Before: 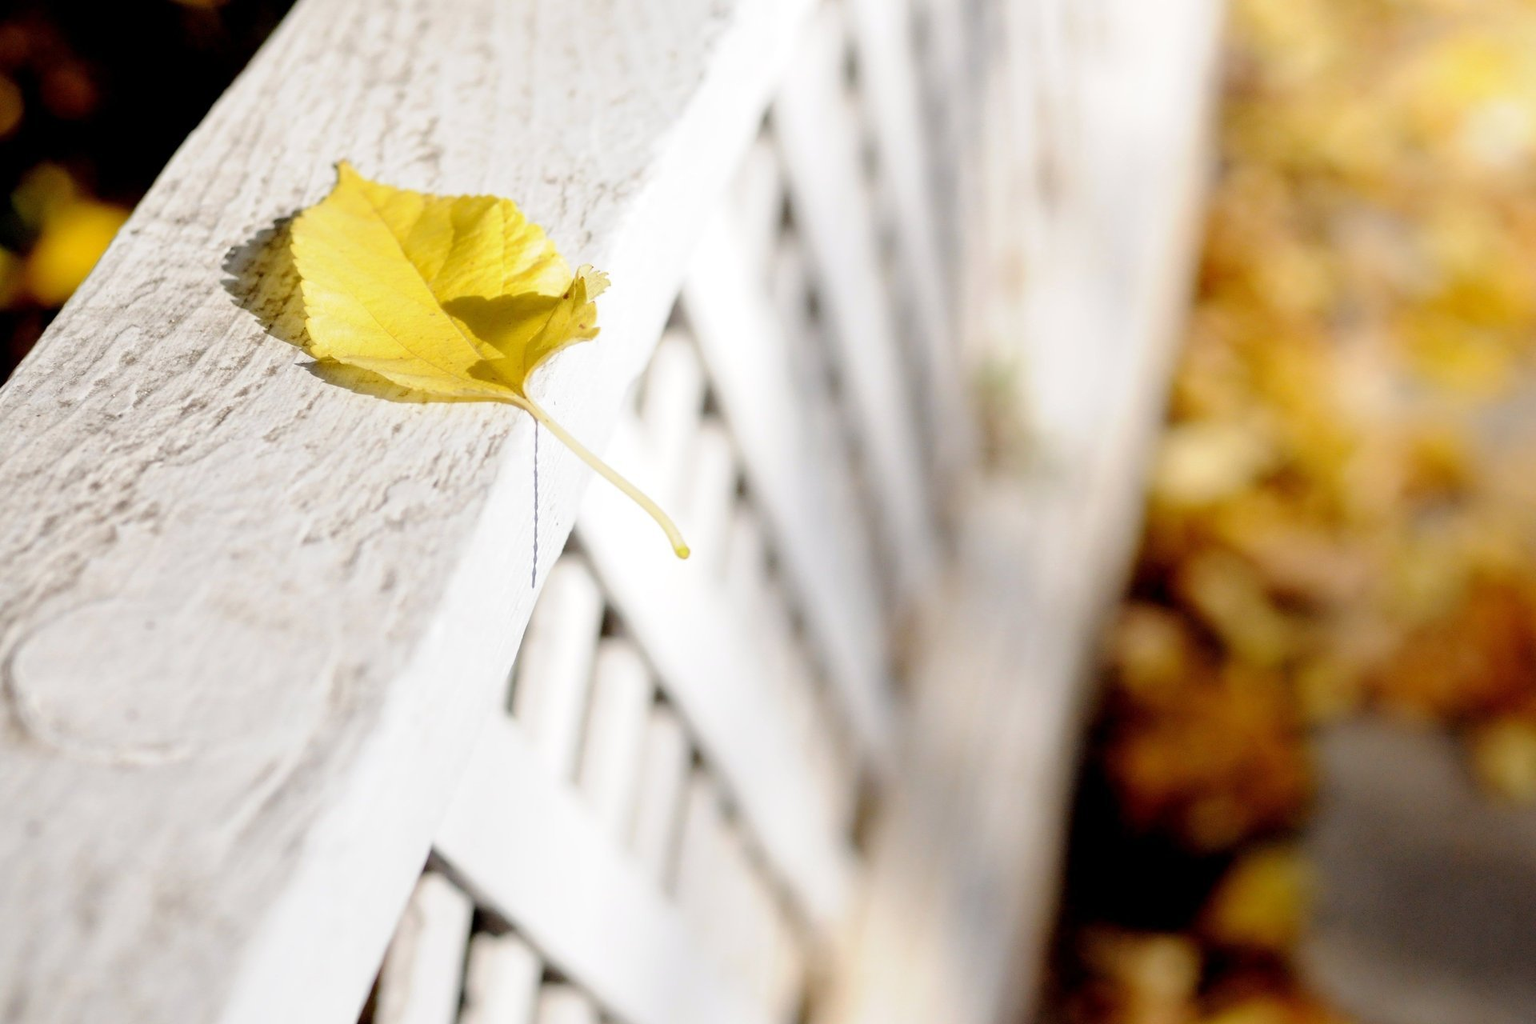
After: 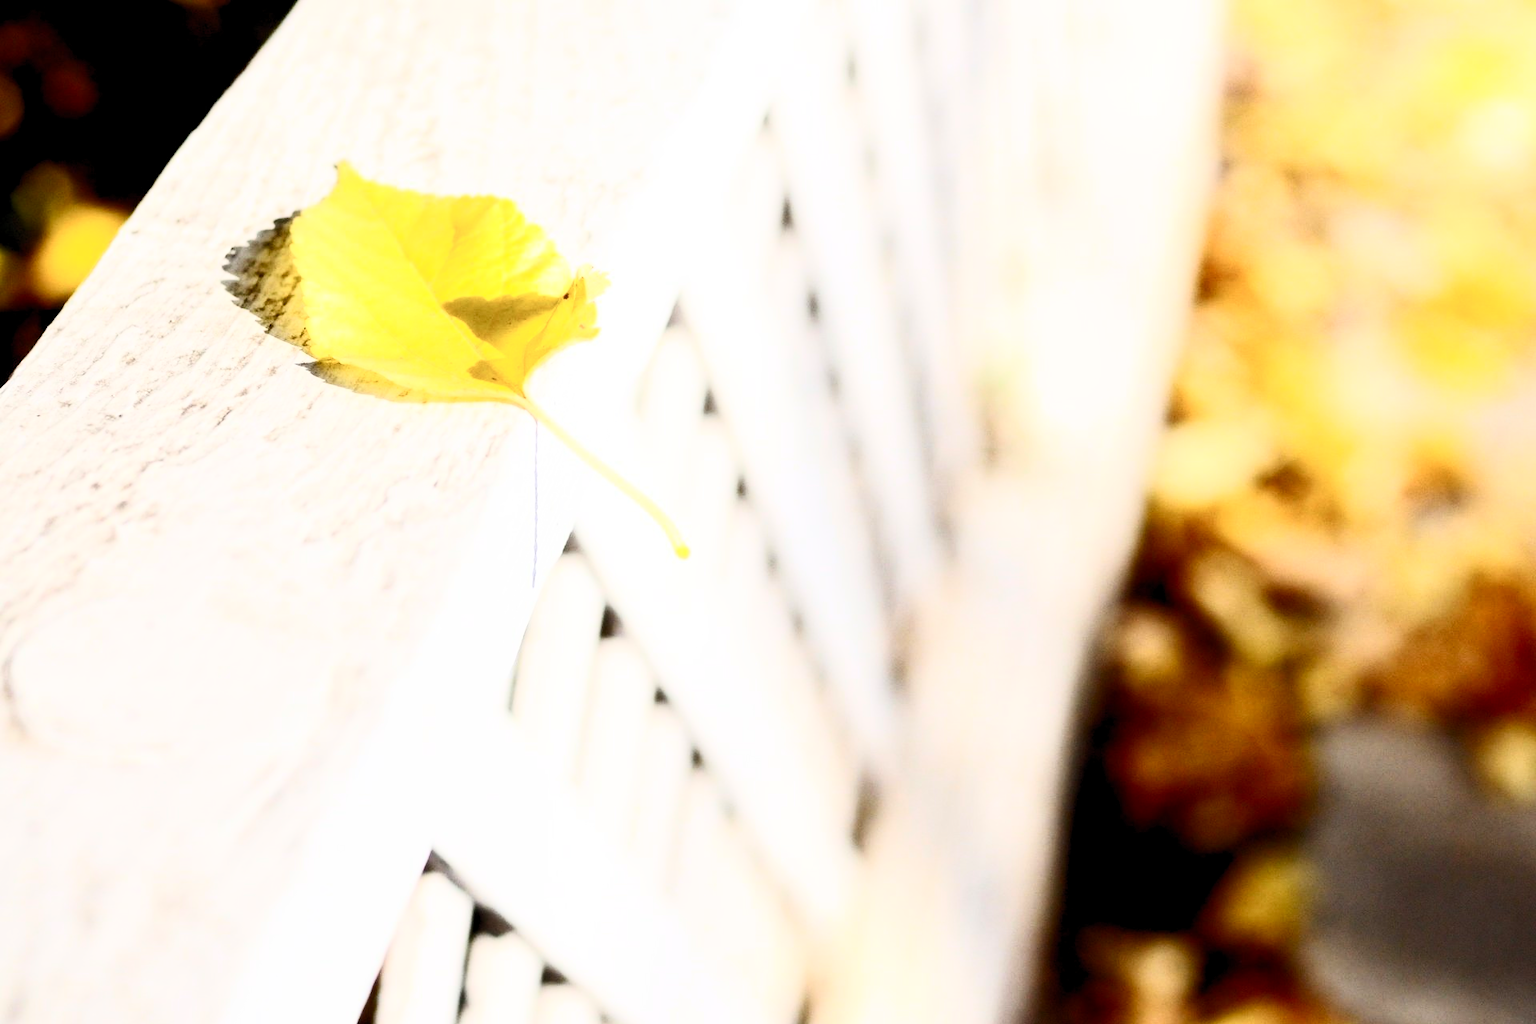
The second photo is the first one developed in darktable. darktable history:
levels: levels [0.018, 0.493, 1]
contrast brightness saturation: contrast 0.62, brightness 0.34, saturation 0.14
